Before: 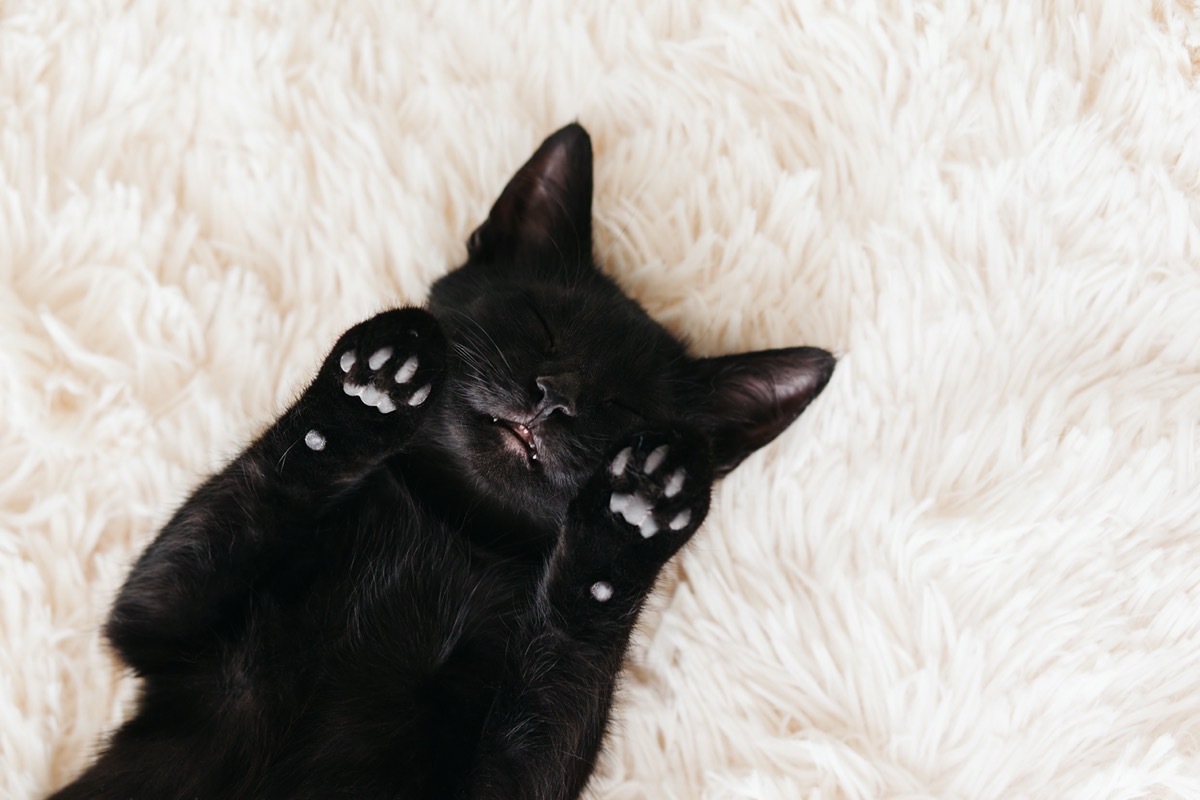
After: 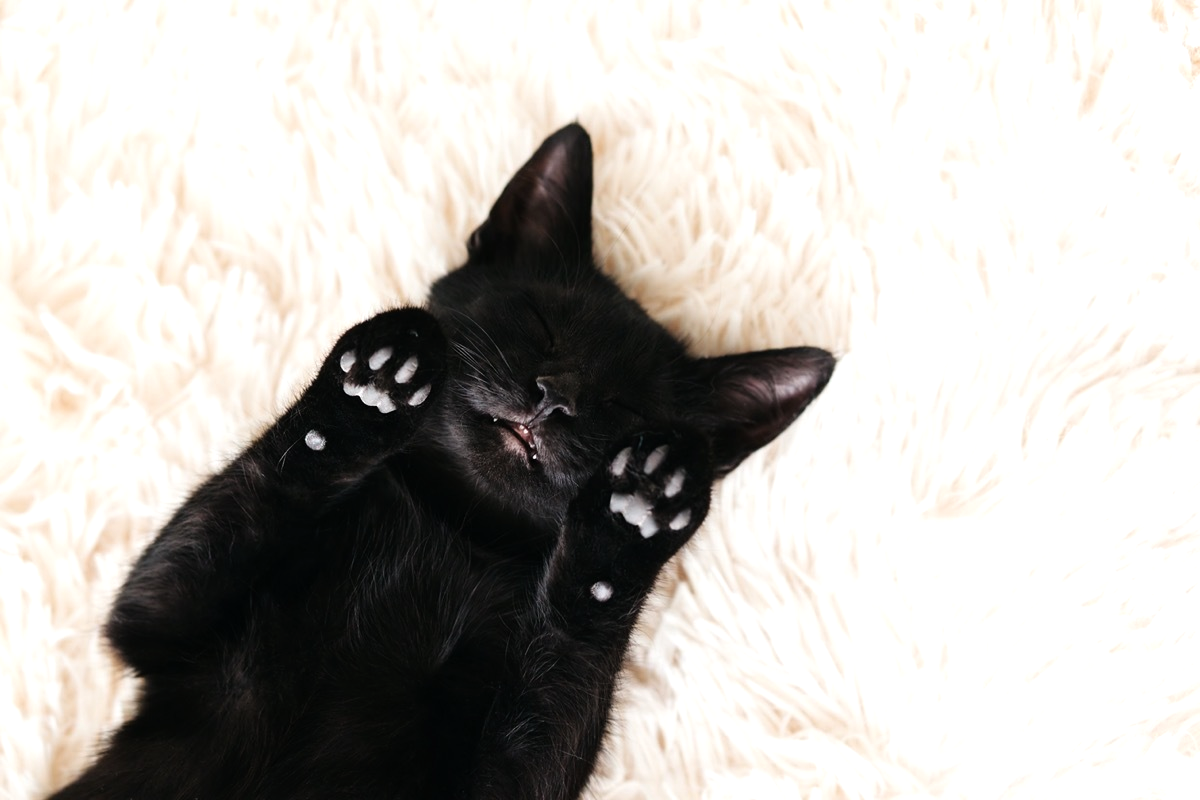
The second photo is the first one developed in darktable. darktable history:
tone equalizer: -8 EV -0.44 EV, -7 EV -0.396 EV, -6 EV -0.312 EV, -5 EV -0.2 EV, -3 EV 0.223 EV, -2 EV 0.31 EV, -1 EV 0.395 EV, +0 EV 0.399 EV
